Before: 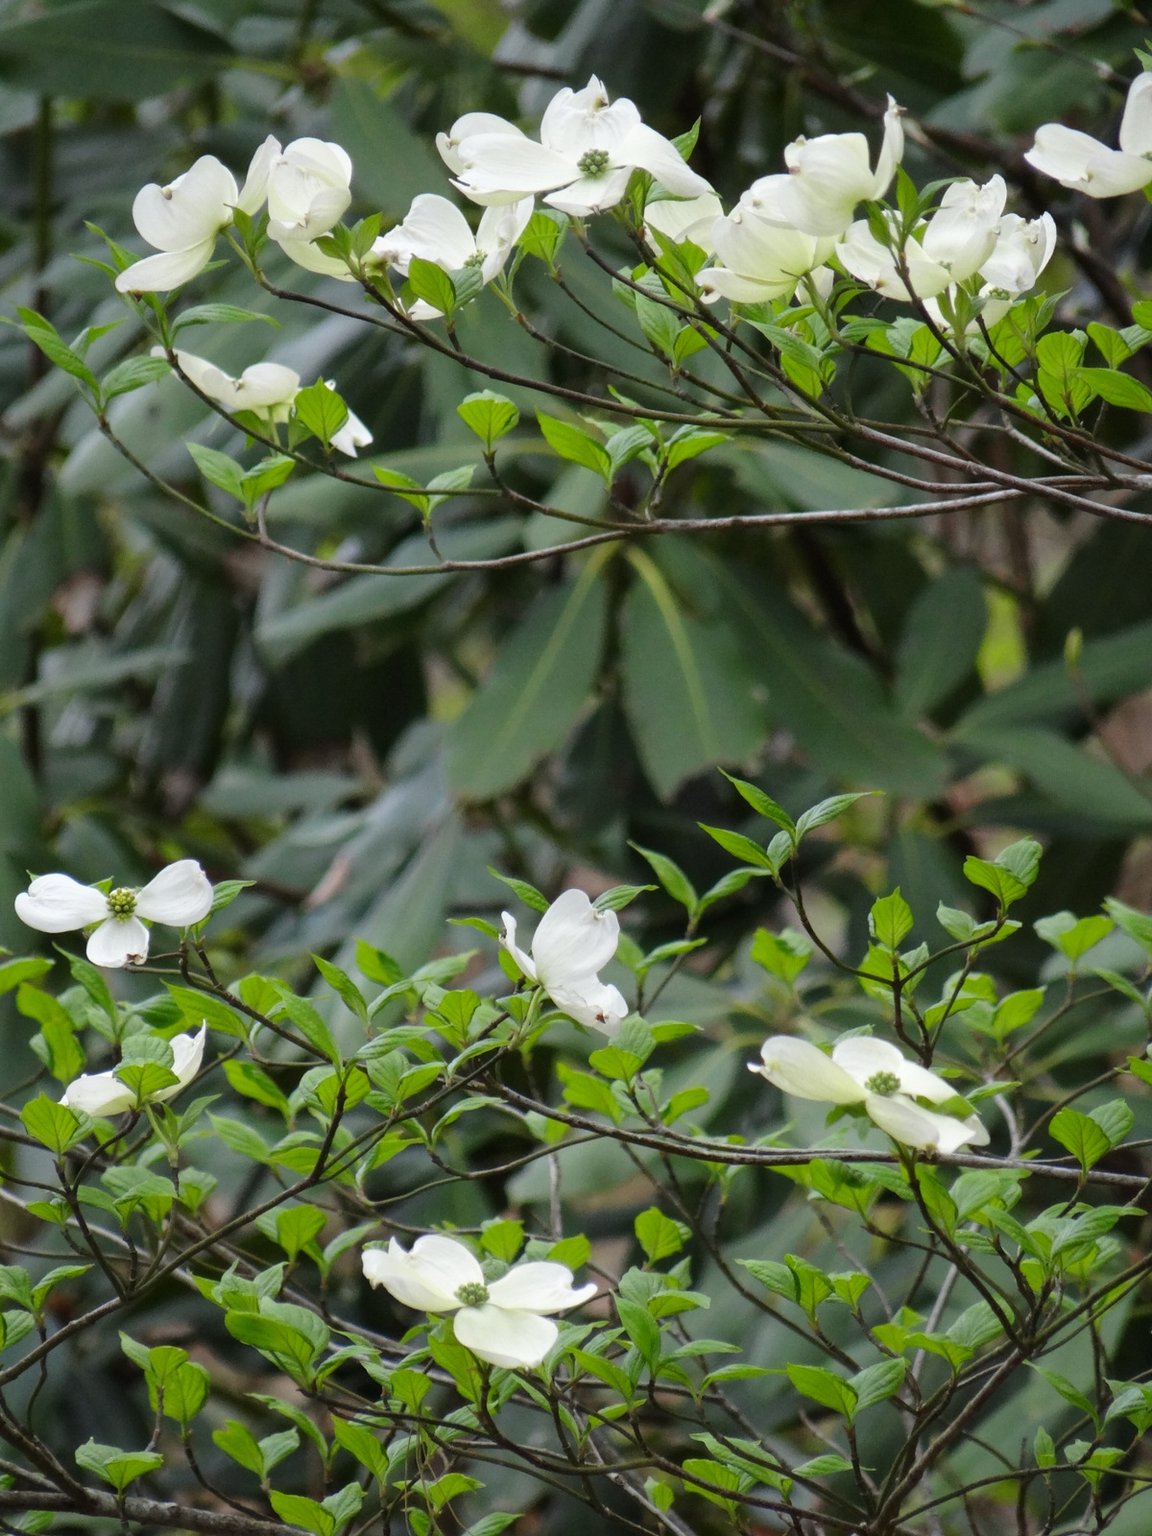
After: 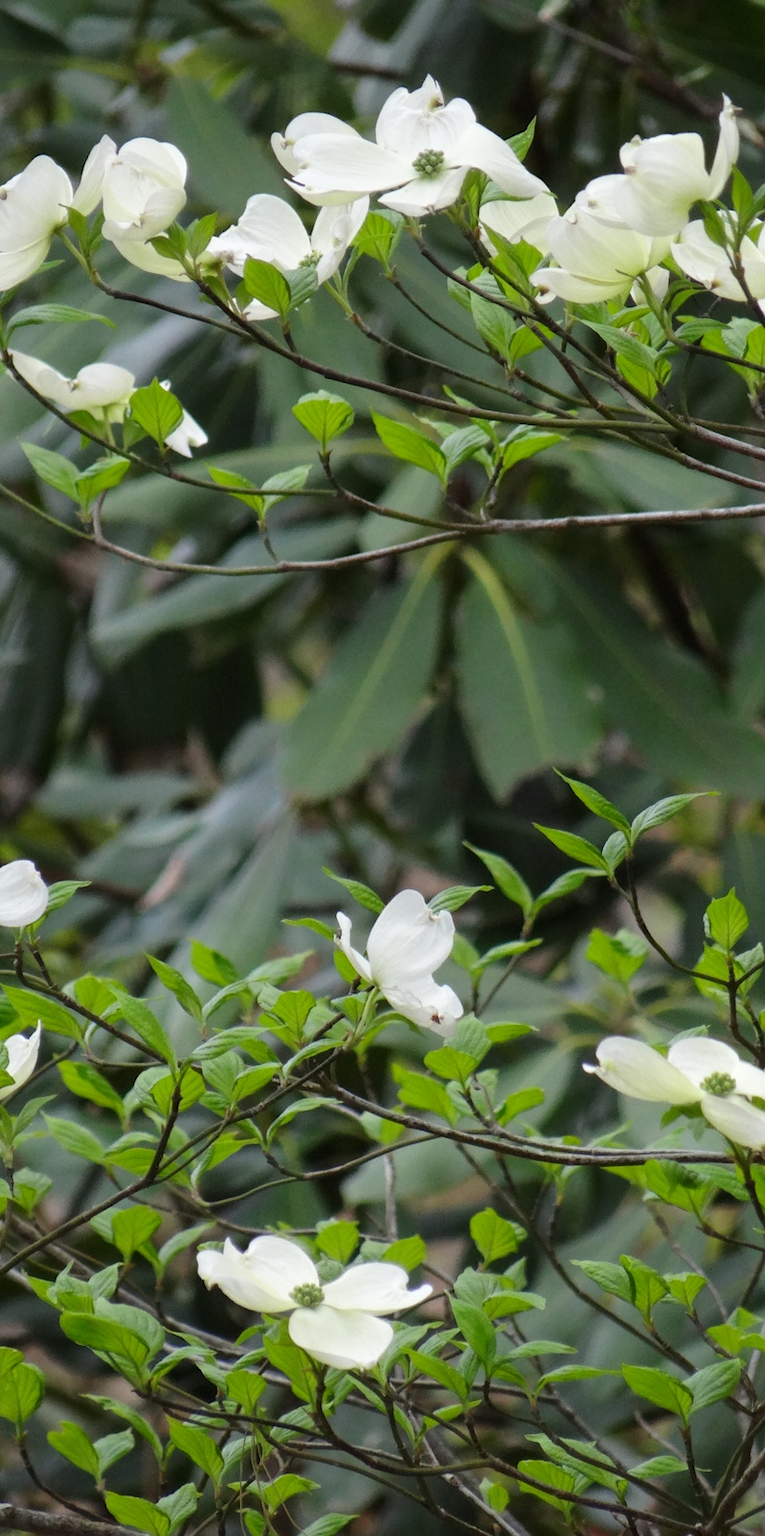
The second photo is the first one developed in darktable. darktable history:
crop and rotate: left 14.337%, right 19.164%
